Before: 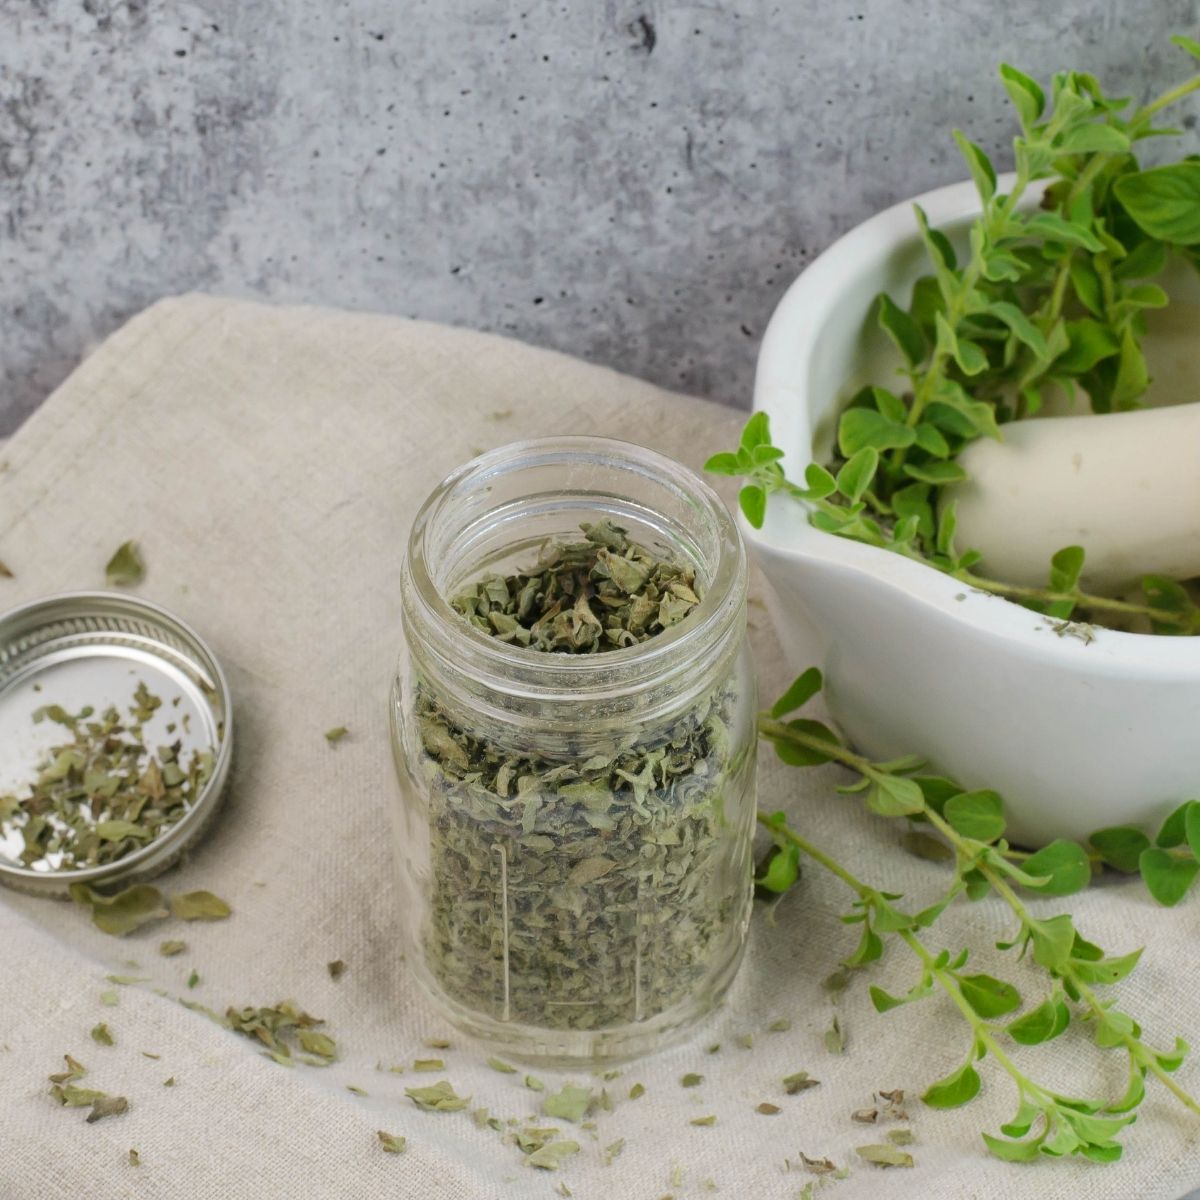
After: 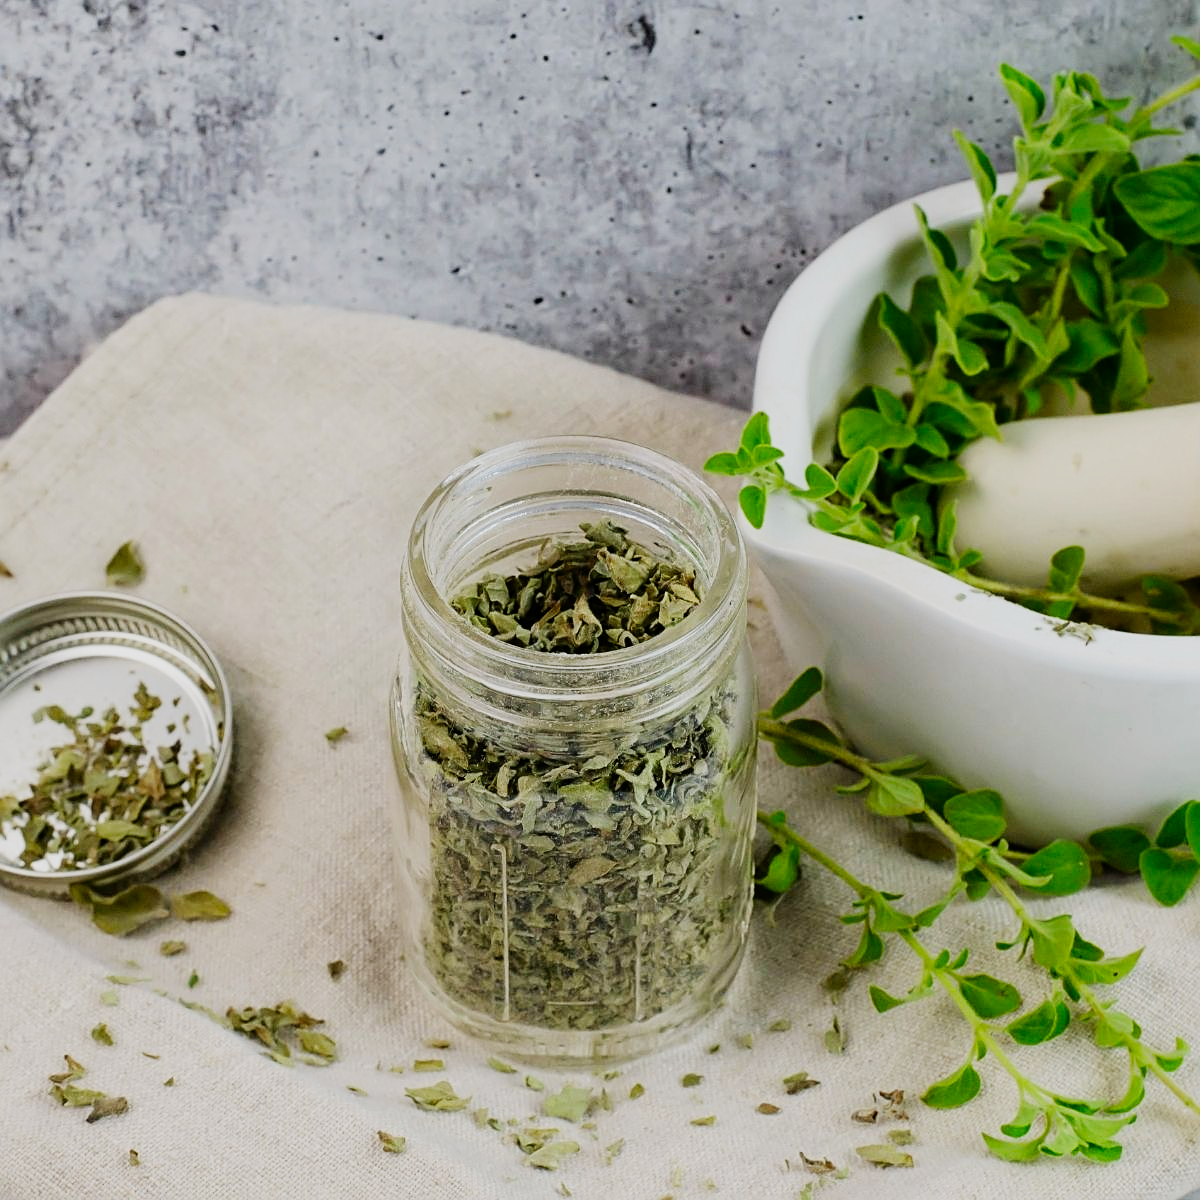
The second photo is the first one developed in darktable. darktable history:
sharpen: on, module defaults
contrast brightness saturation: contrast 0.08, saturation 0.2
sigmoid: contrast 1.7, skew -0.2, preserve hue 0%, red attenuation 0.1, red rotation 0.035, green attenuation 0.1, green rotation -0.017, blue attenuation 0.15, blue rotation -0.052, base primaries Rec2020
